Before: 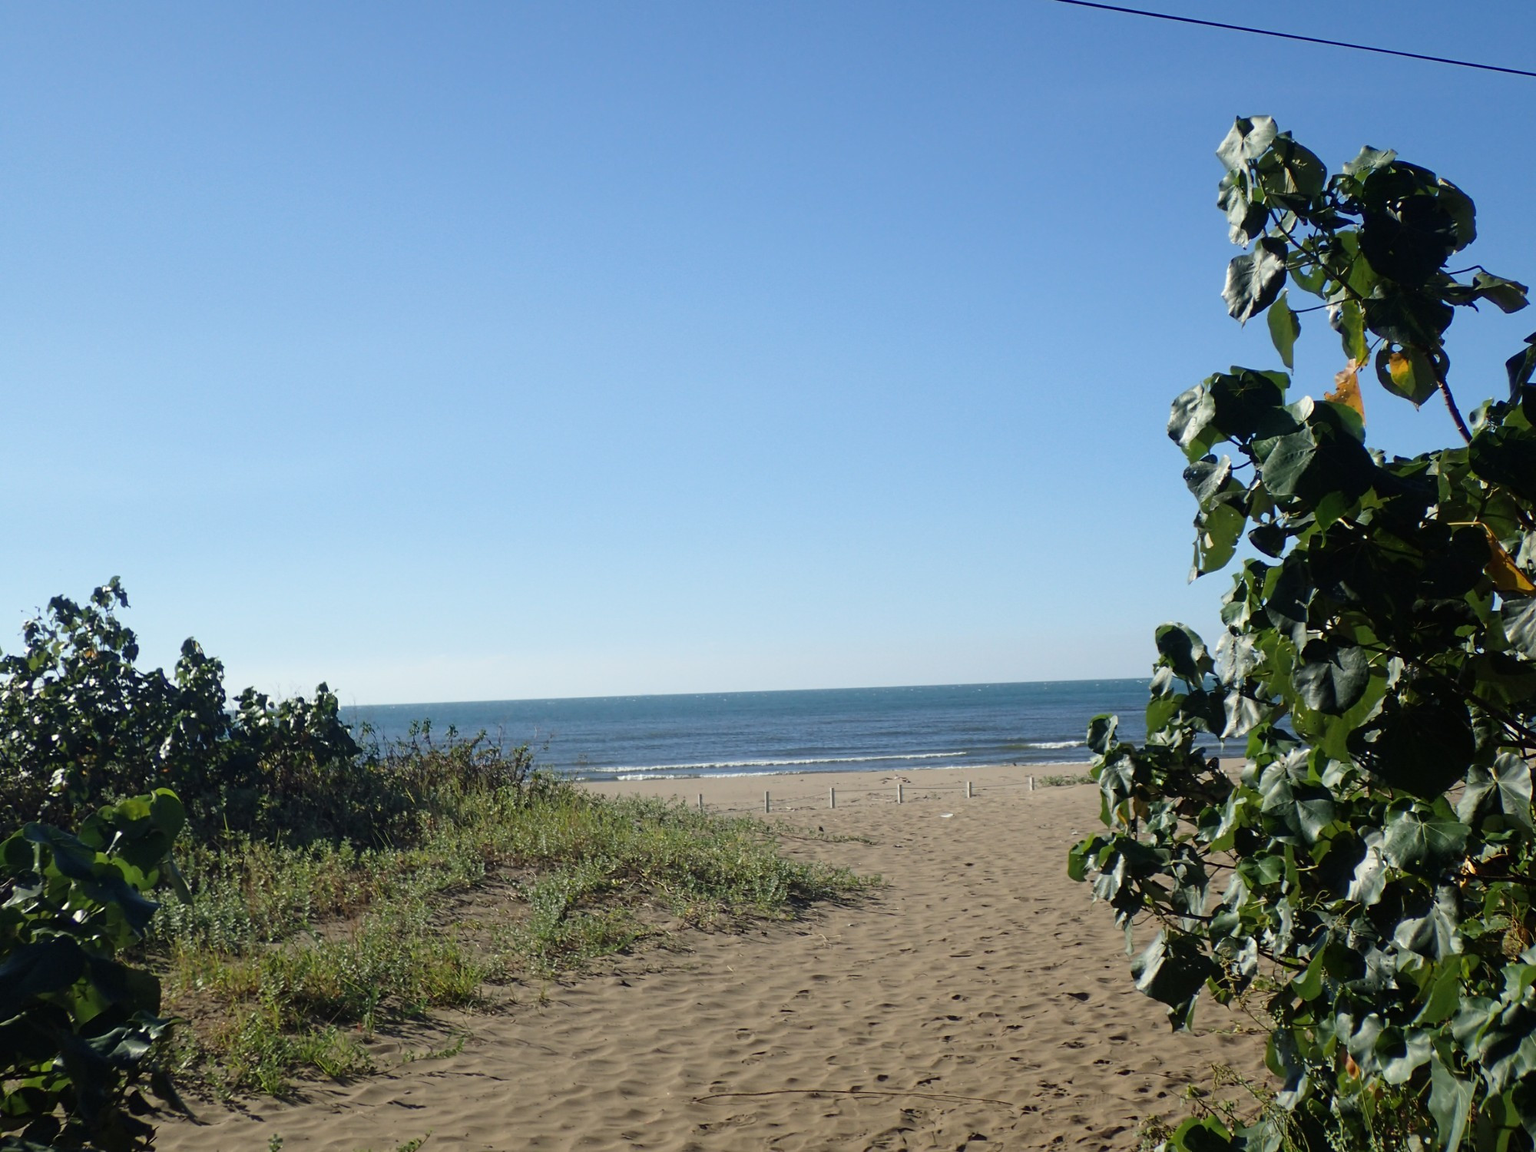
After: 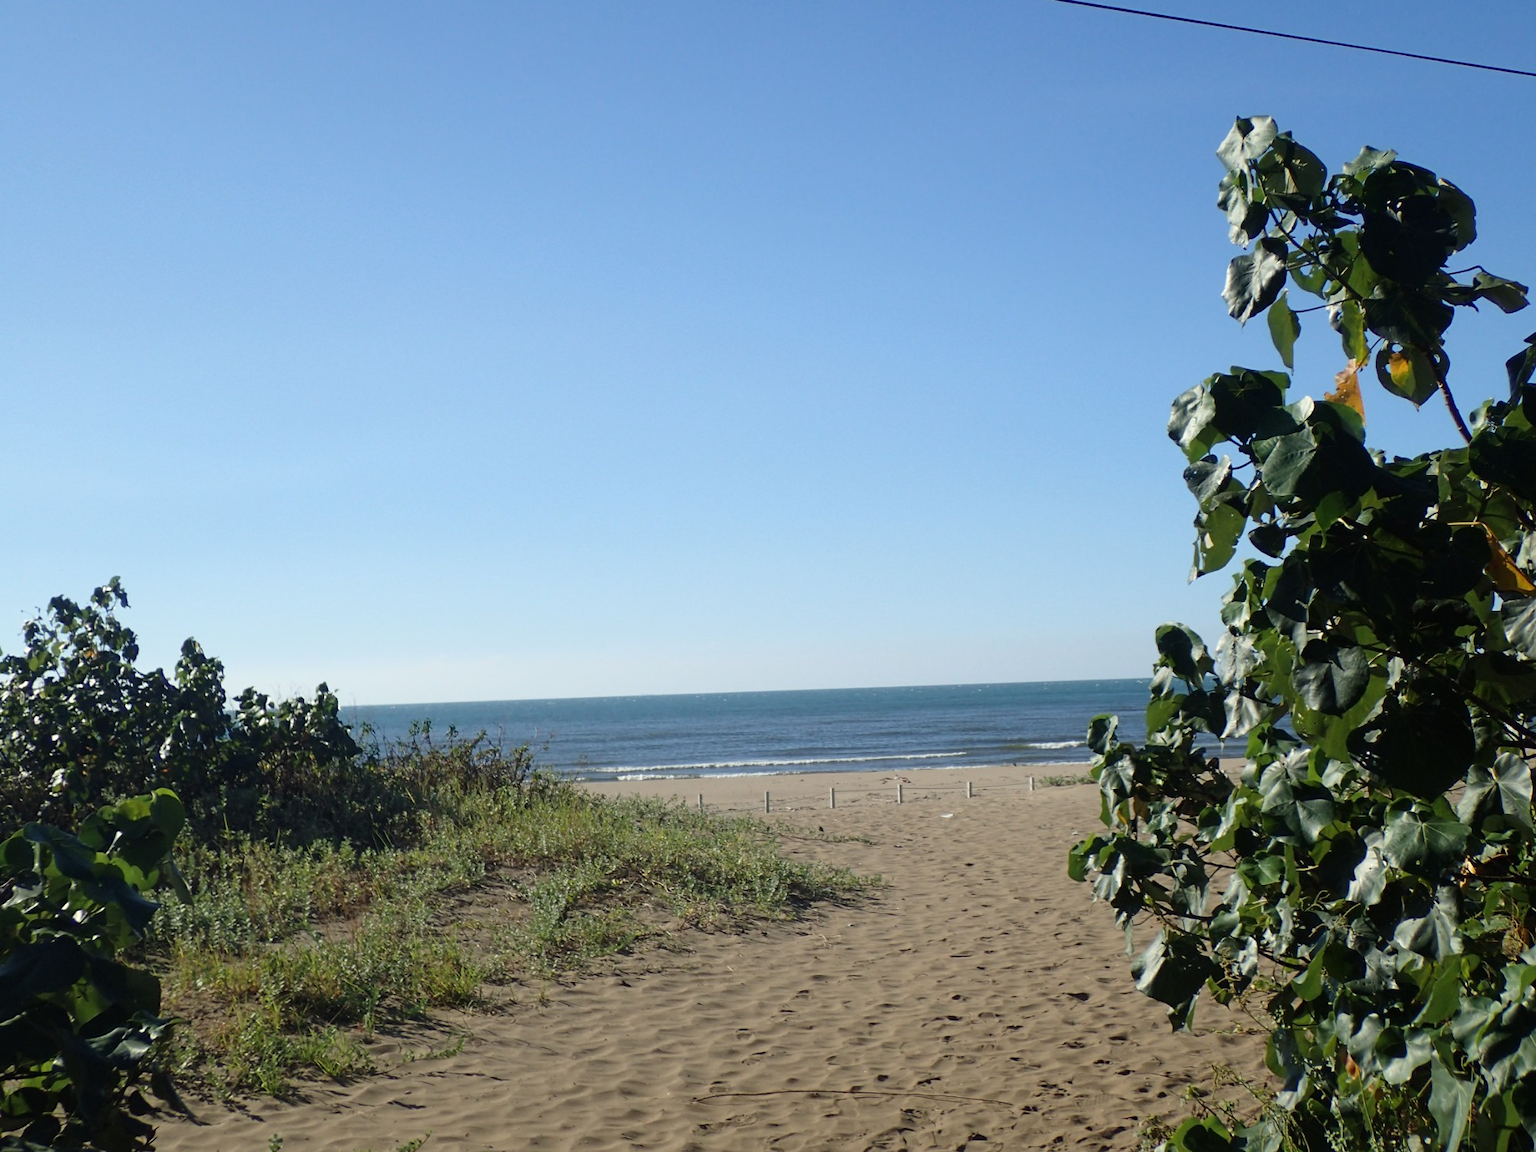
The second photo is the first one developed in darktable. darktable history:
color zones: curves: ch0 [(0, 0.465) (0.092, 0.596) (0.289, 0.464) (0.429, 0.453) (0.571, 0.464) (0.714, 0.455) (0.857, 0.462) (1, 0.465)], mix -137.64%
